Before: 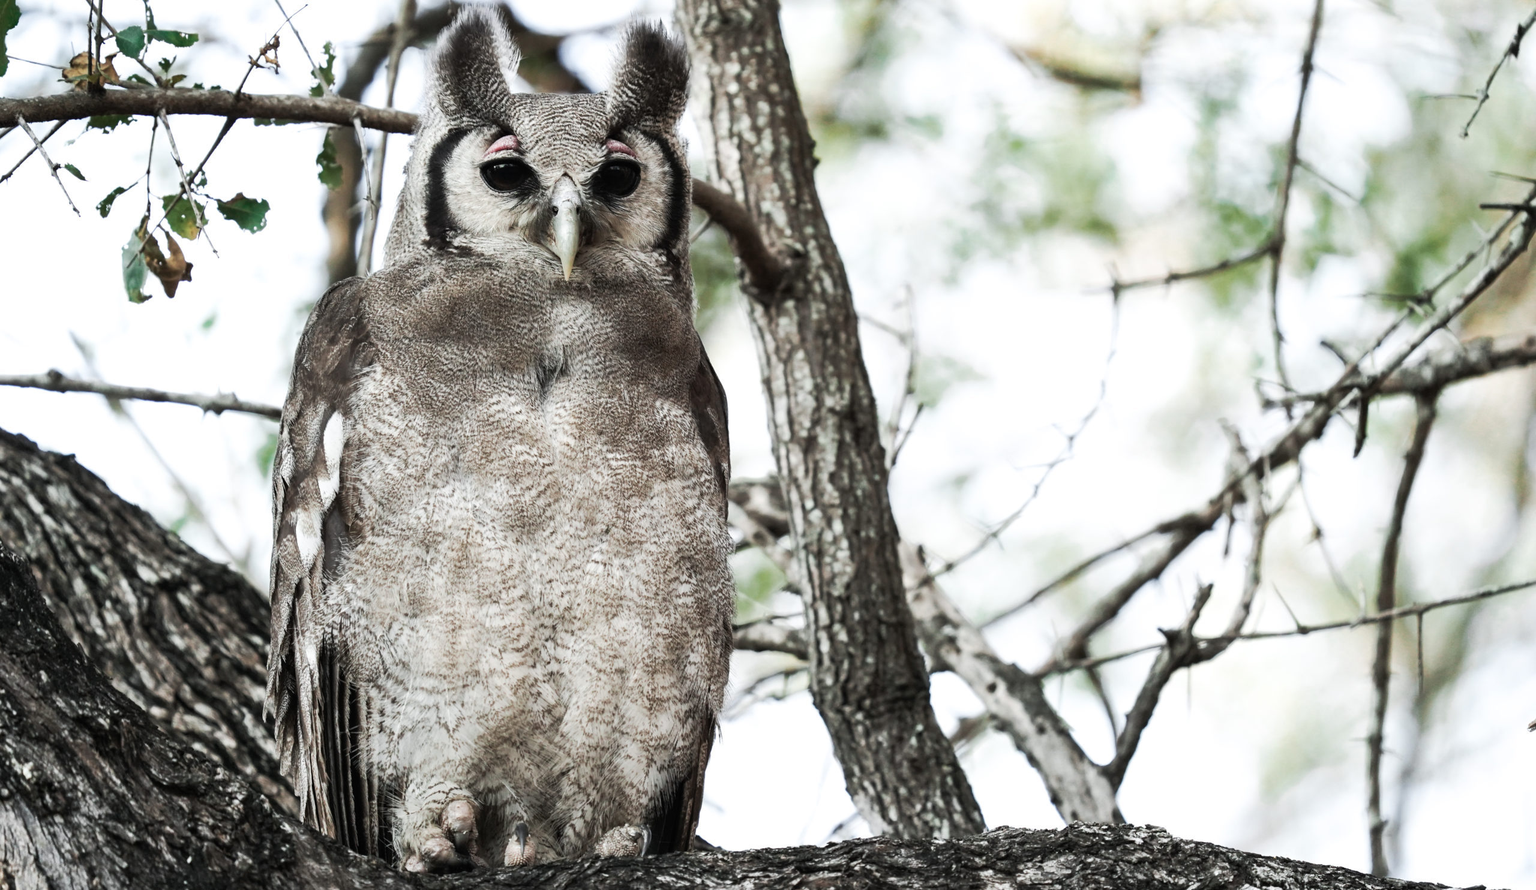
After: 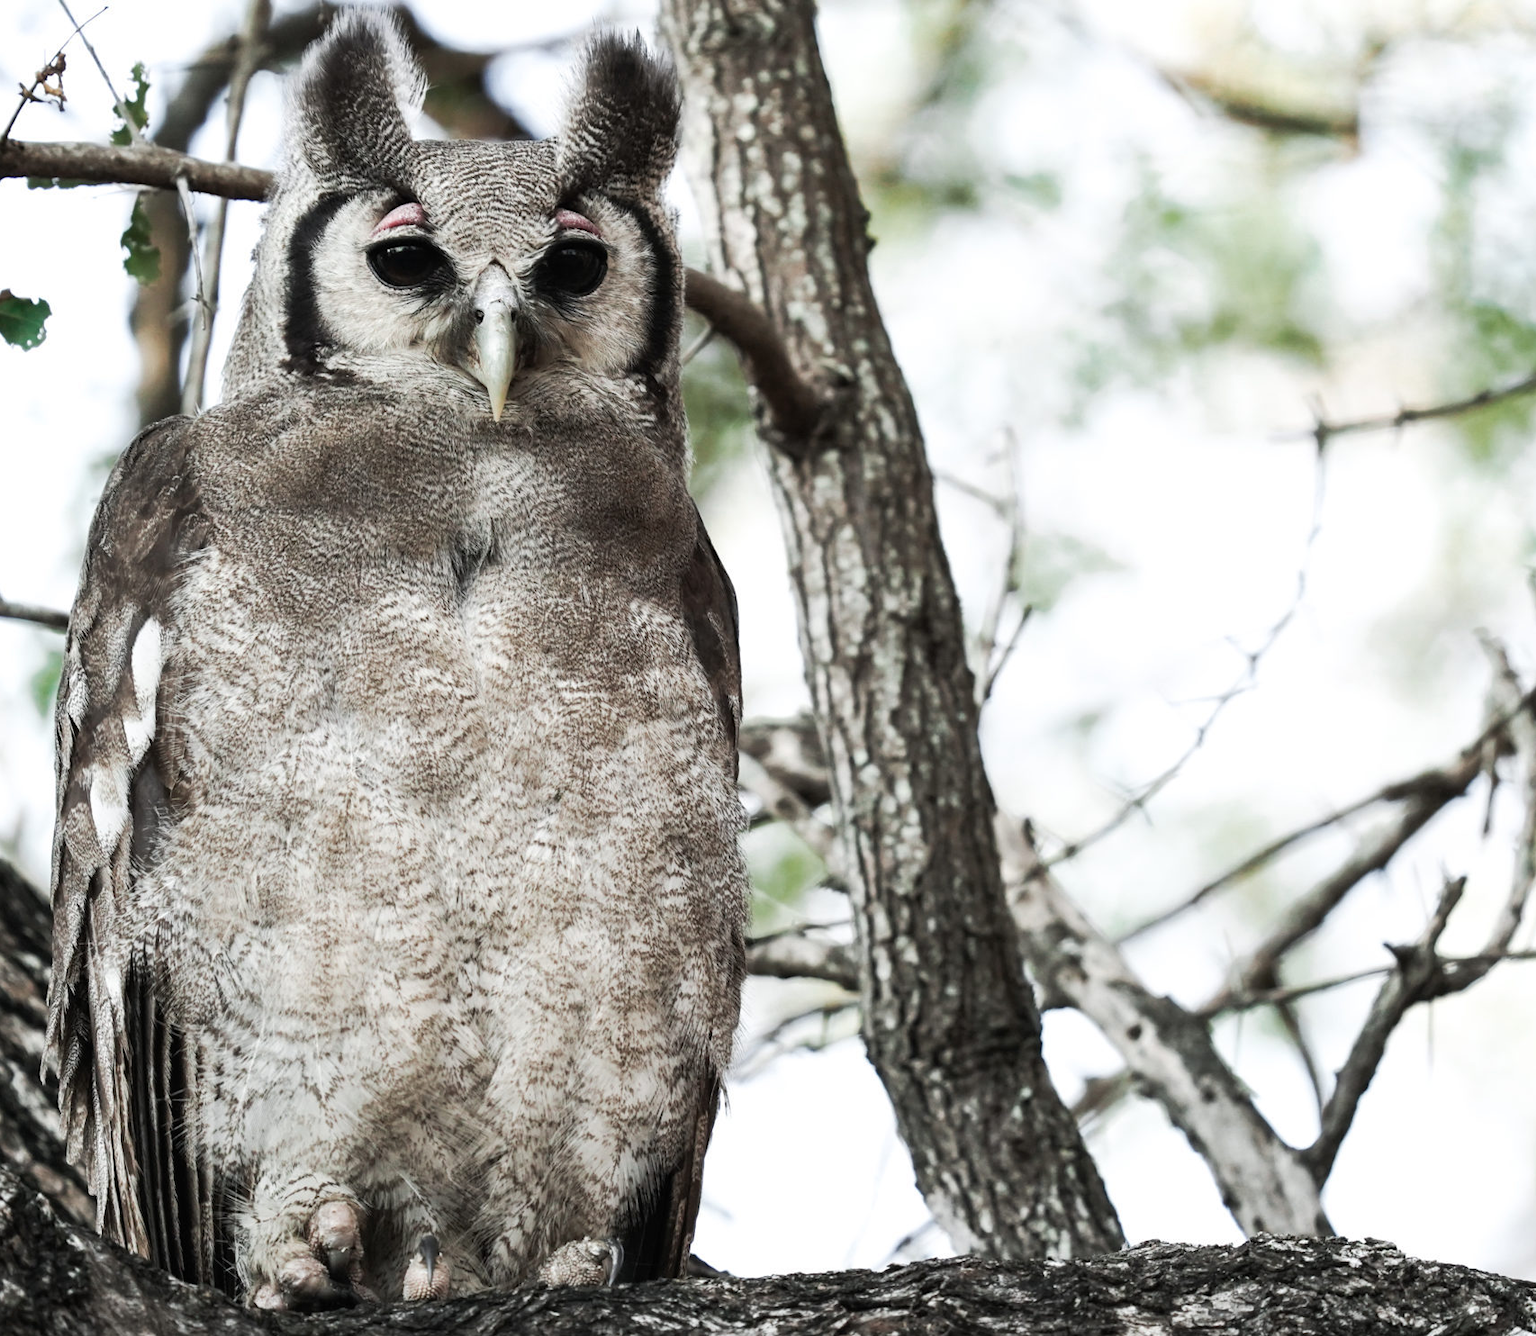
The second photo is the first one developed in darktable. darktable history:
crop and rotate: left 15.387%, right 17.951%
